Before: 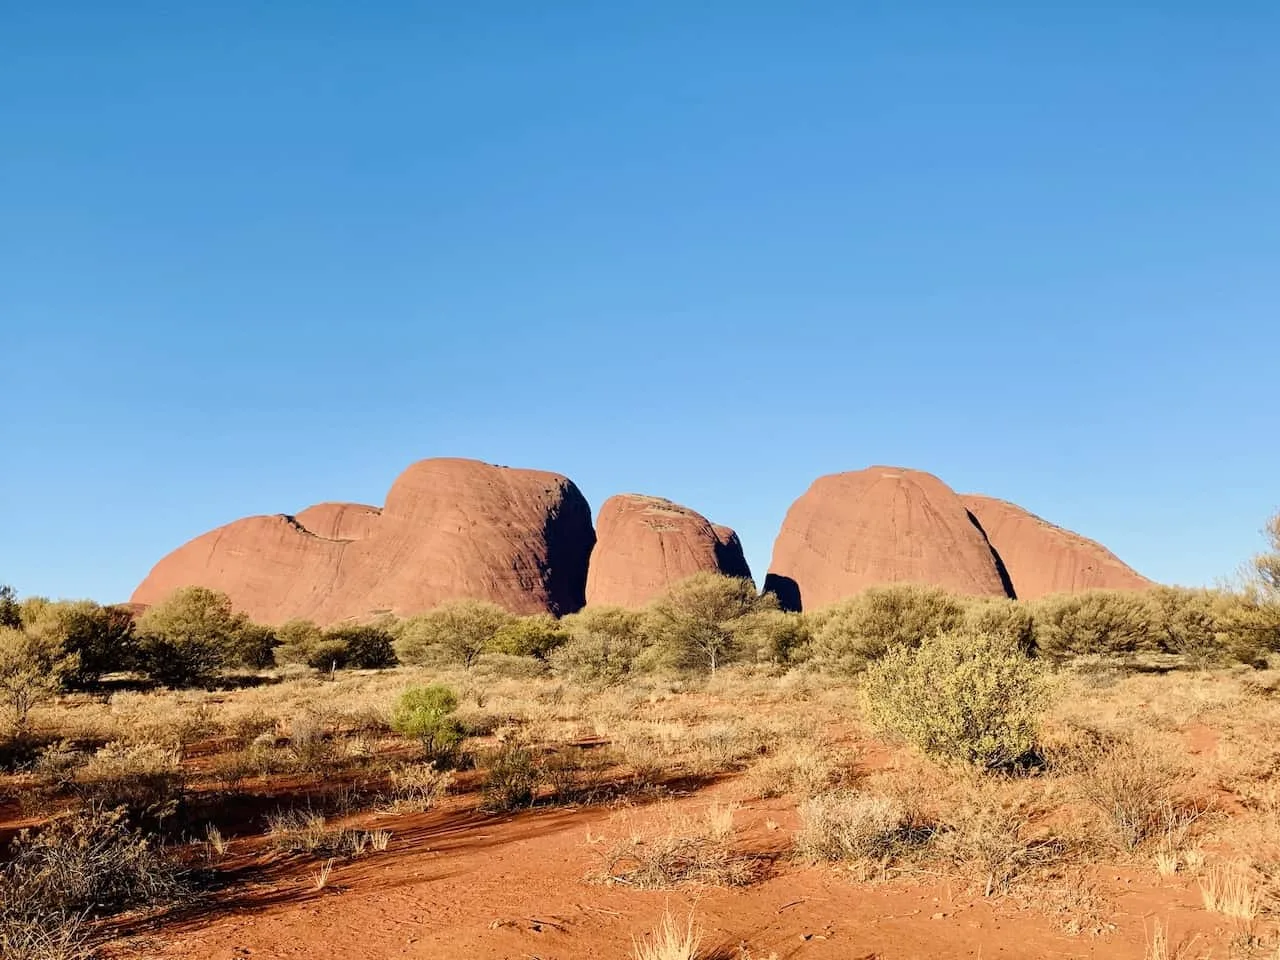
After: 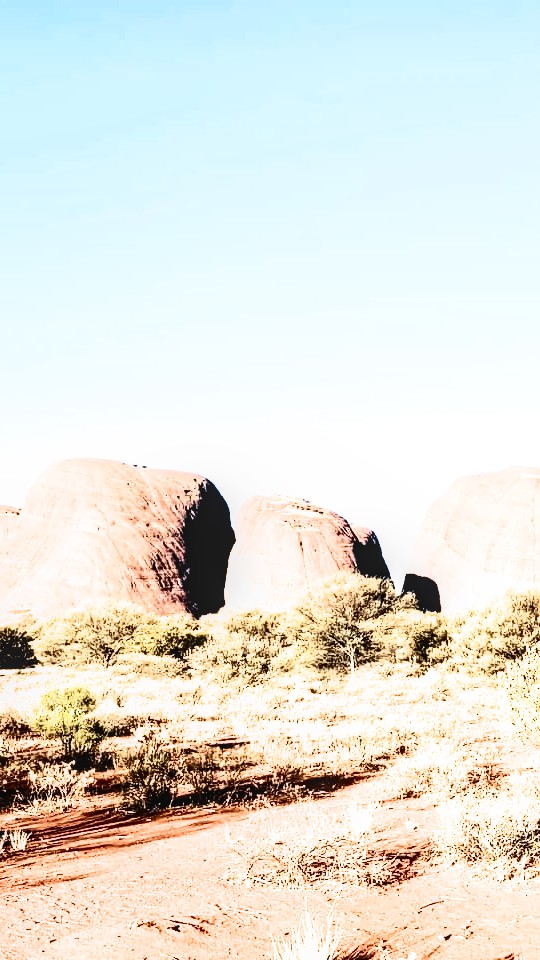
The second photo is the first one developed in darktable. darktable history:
local contrast: detail 130%
filmic rgb: black relative exposure -3.61 EV, white relative exposure 2.13 EV, hardness 3.62
exposure: black level correction 0, exposure 0.699 EV, compensate exposure bias true, compensate highlight preservation false
contrast brightness saturation: contrast 0.506, saturation -0.101
crop: left 28.234%, right 29.519%
